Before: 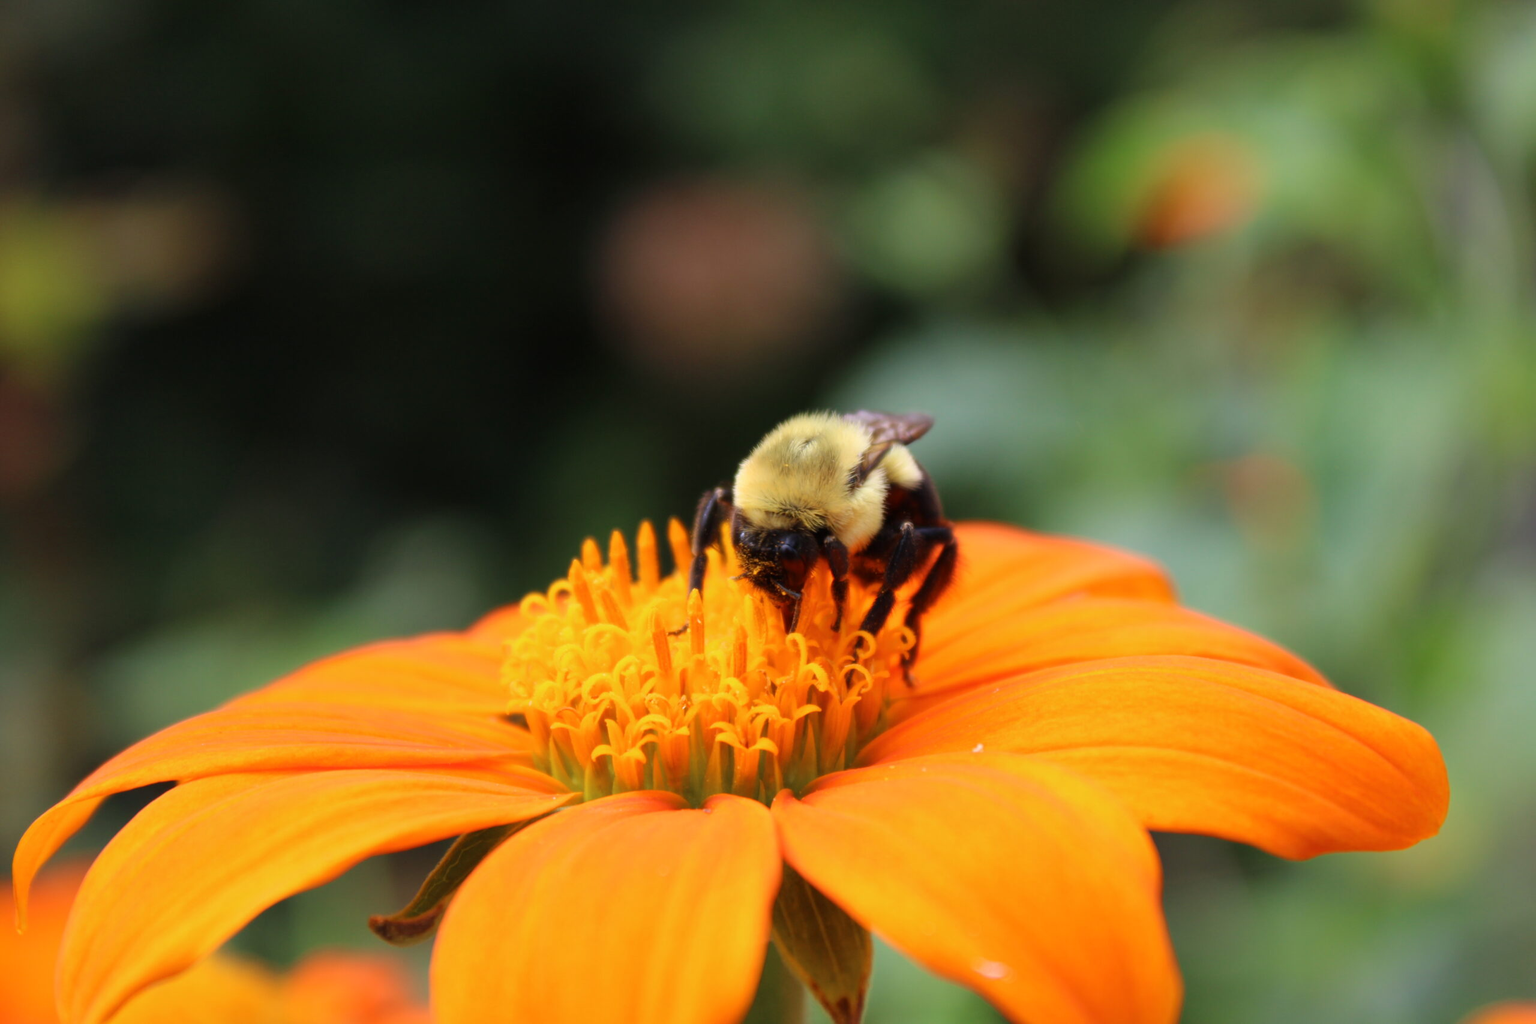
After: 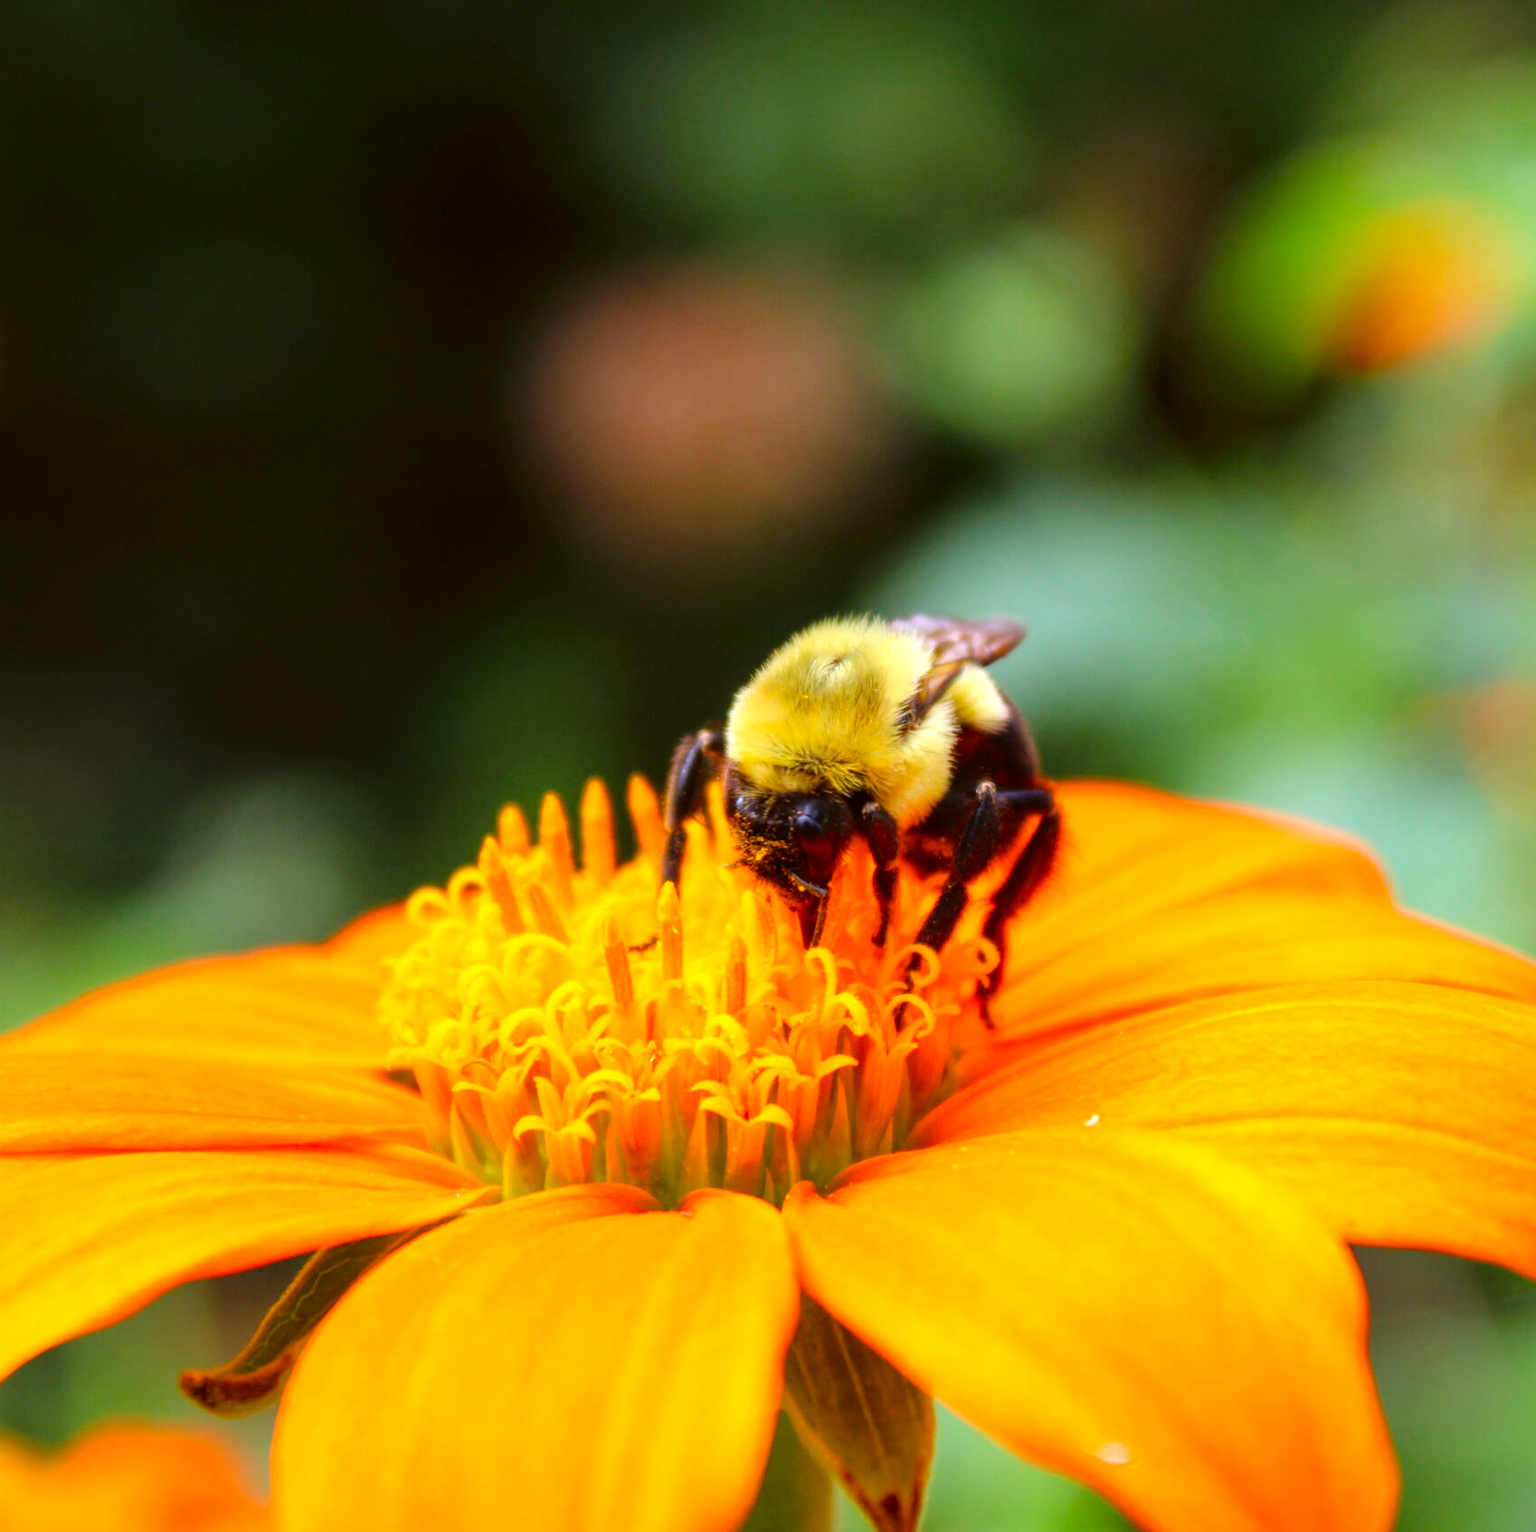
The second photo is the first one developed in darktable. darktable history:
color correction: highlights a* -3.48, highlights b* -6.18, shadows a* 3.19, shadows b* 5.75
levels: levels [0, 0.478, 1]
contrast brightness saturation: contrast 0.076, saturation 0.024
tone equalizer: -8 EV -0.778 EV, -7 EV -0.701 EV, -6 EV -0.592 EV, -5 EV -0.407 EV, -3 EV 0.381 EV, -2 EV 0.6 EV, -1 EV 0.681 EV, +0 EV 0.757 EV
local contrast: on, module defaults
color balance rgb: perceptual saturation grading › global saturation 39.172%, contrast -10.254%
crop and rotate: left 16.194%, right 16.998%
